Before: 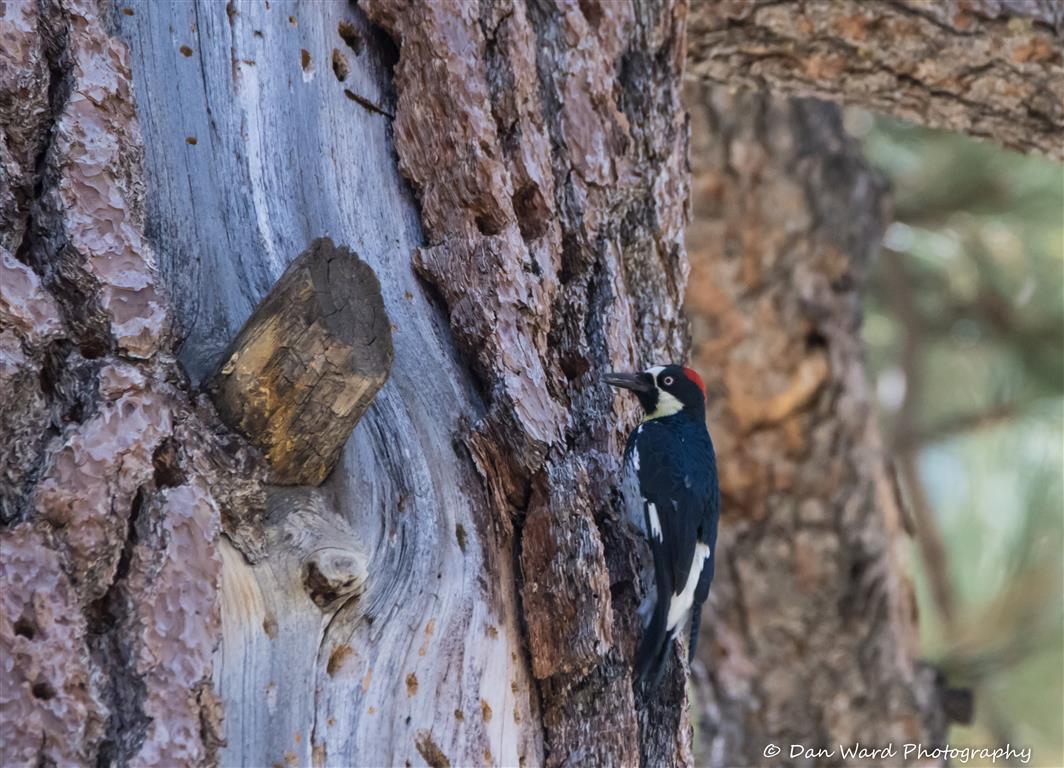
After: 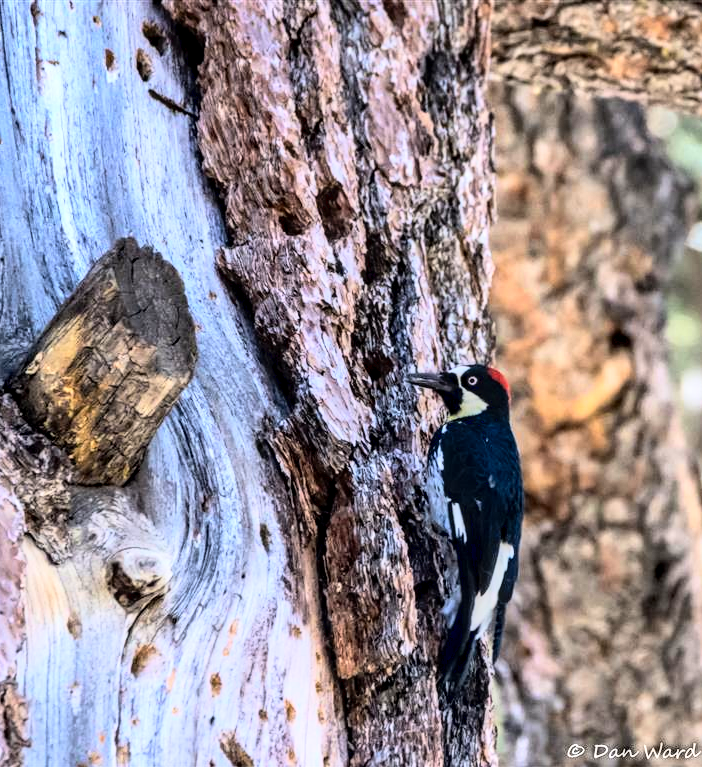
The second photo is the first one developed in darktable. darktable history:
crop and rotate: left 18.442%, right 15.508%
exposure: black level correction 0.009, exposure 0.119 EV, compensate highlight preservation false
local contrast: on, module defaults
rgb curve: curves: ch0 [(0, 0) (0.21, 0.15) (0.24, 0.21) (0.5, 0.75) (0.75, 0.96) (0.89, 0.99) (1, 1)]; ch1 [(0, 0.02) (0.21, 0.13) (0.25, 0.2) (0.5, 0.67) (0.75, 0.9) (0.89, 0.97) (1, 1)]; ch2 [(0, 0.02) (0.21, 0.13) (0.25, 0.2) (0.5, 0.67) (0.75, 0.9) (0.89, 0.97) (1, 1)], compensate middle gray true
shadows and highlights: on, module defaults
